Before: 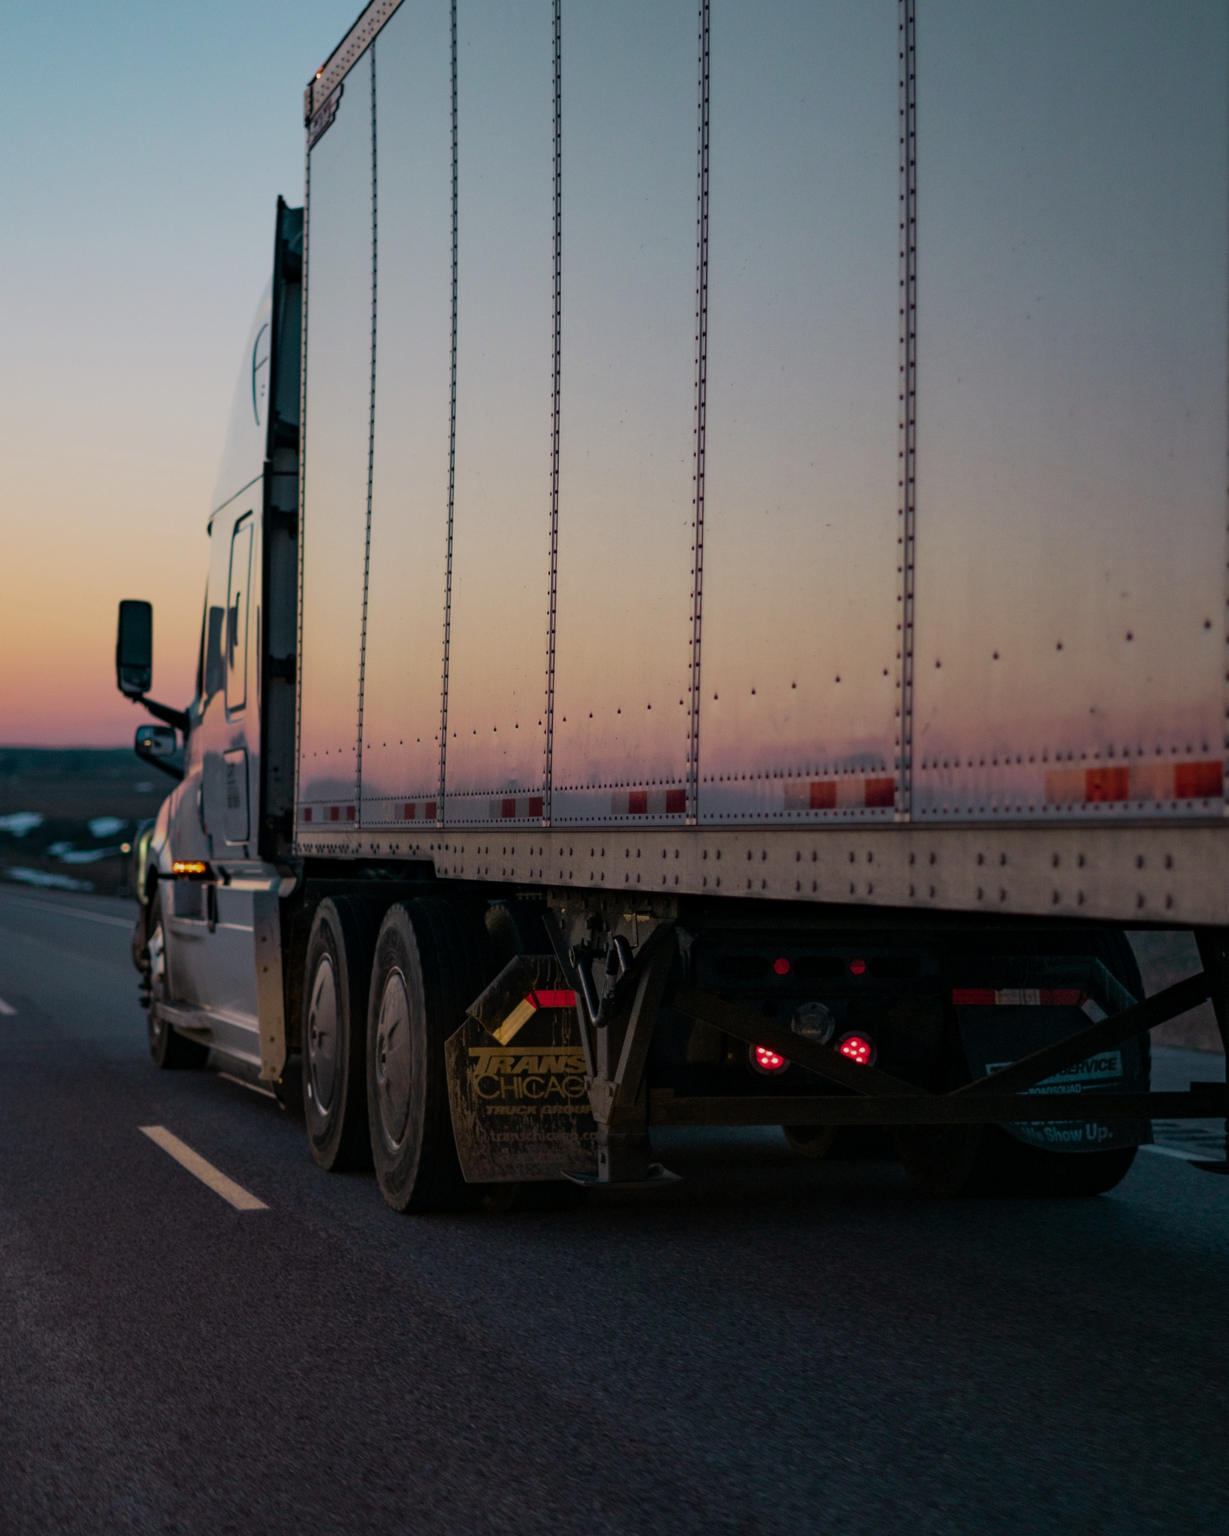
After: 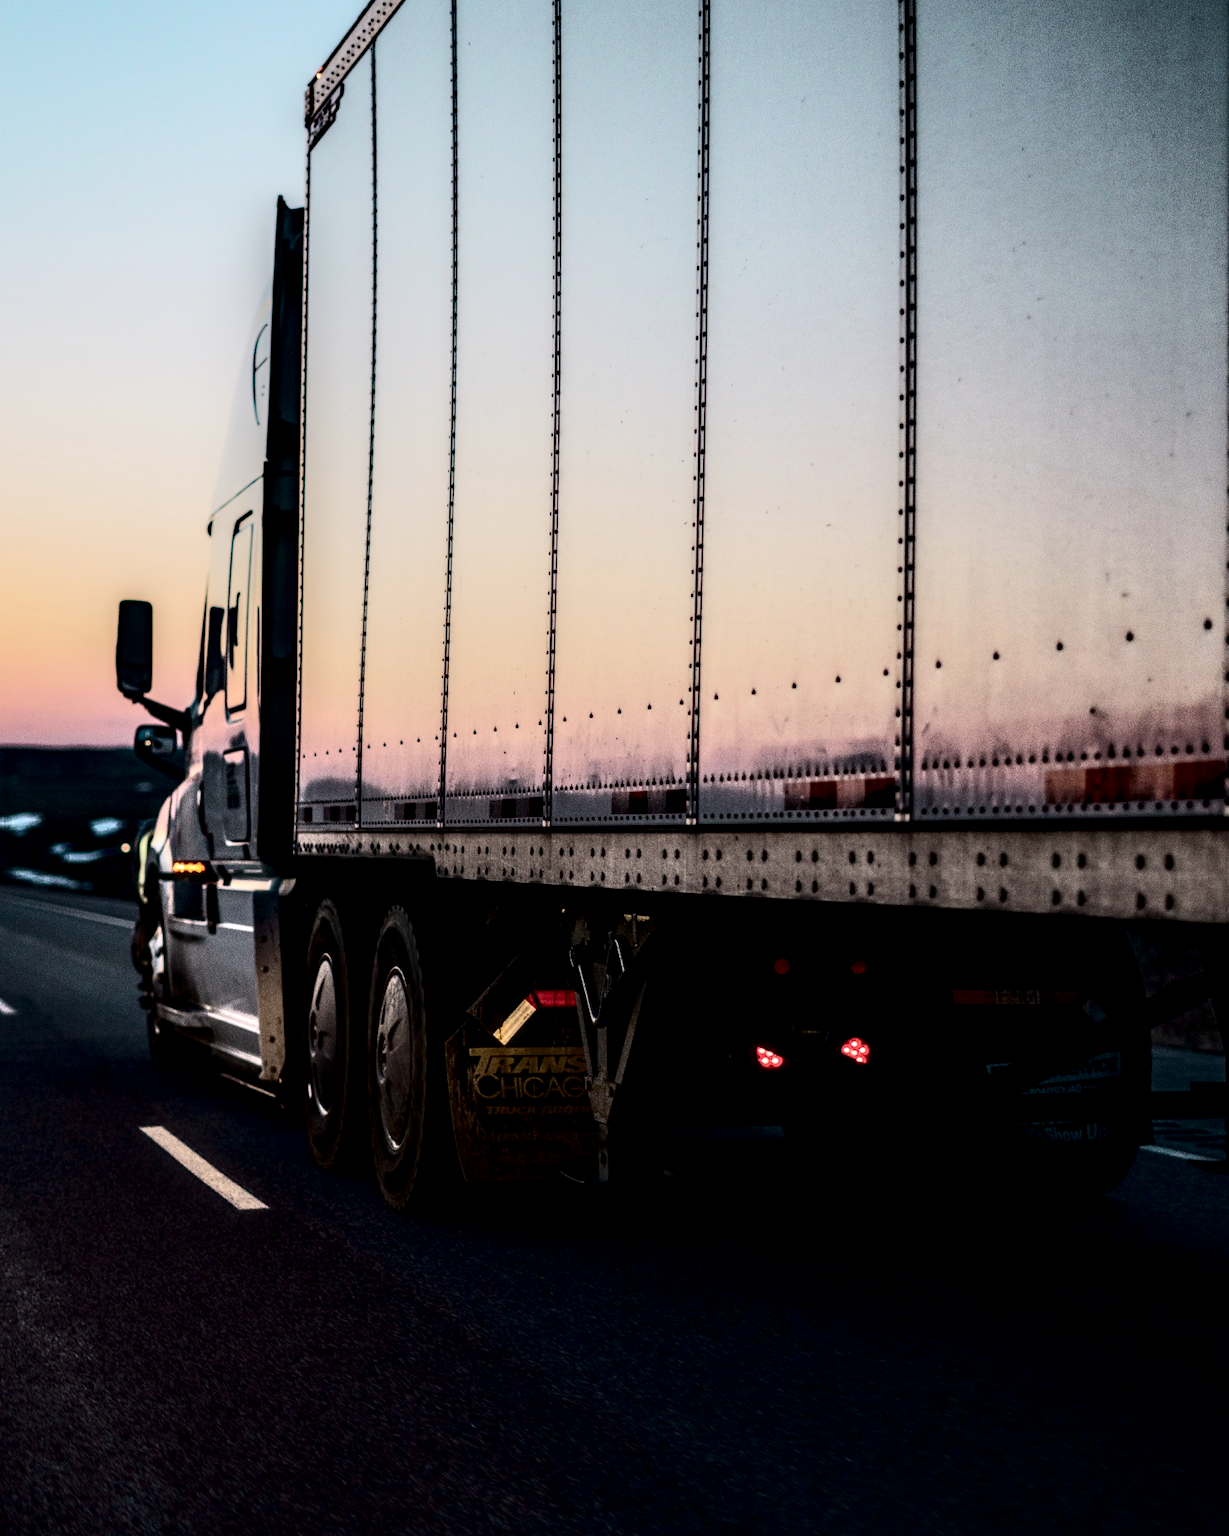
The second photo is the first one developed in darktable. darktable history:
local contrast: highlights 17%, detail 186%
tone curve: curves: ch0 [(0, 0) (0.086, 0.006) (0.148, 0.021) (0.245, 0.105) (0.374, 0.401) (0.444, 0.631) (0.778, 0.915) (1, 1)], color space Lab, independent channels, preserve colors none
